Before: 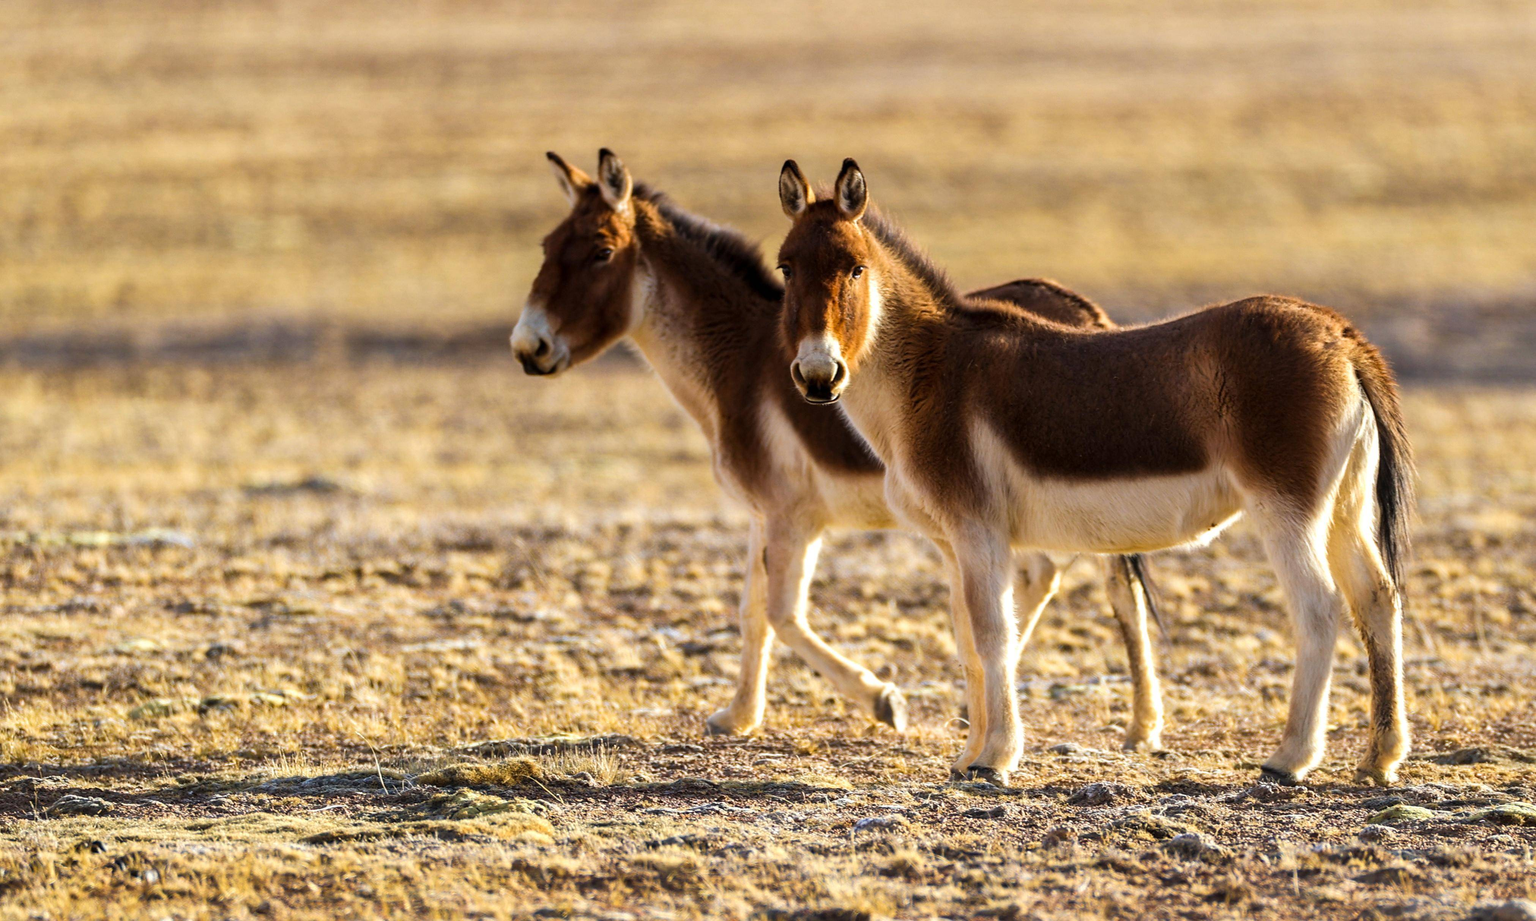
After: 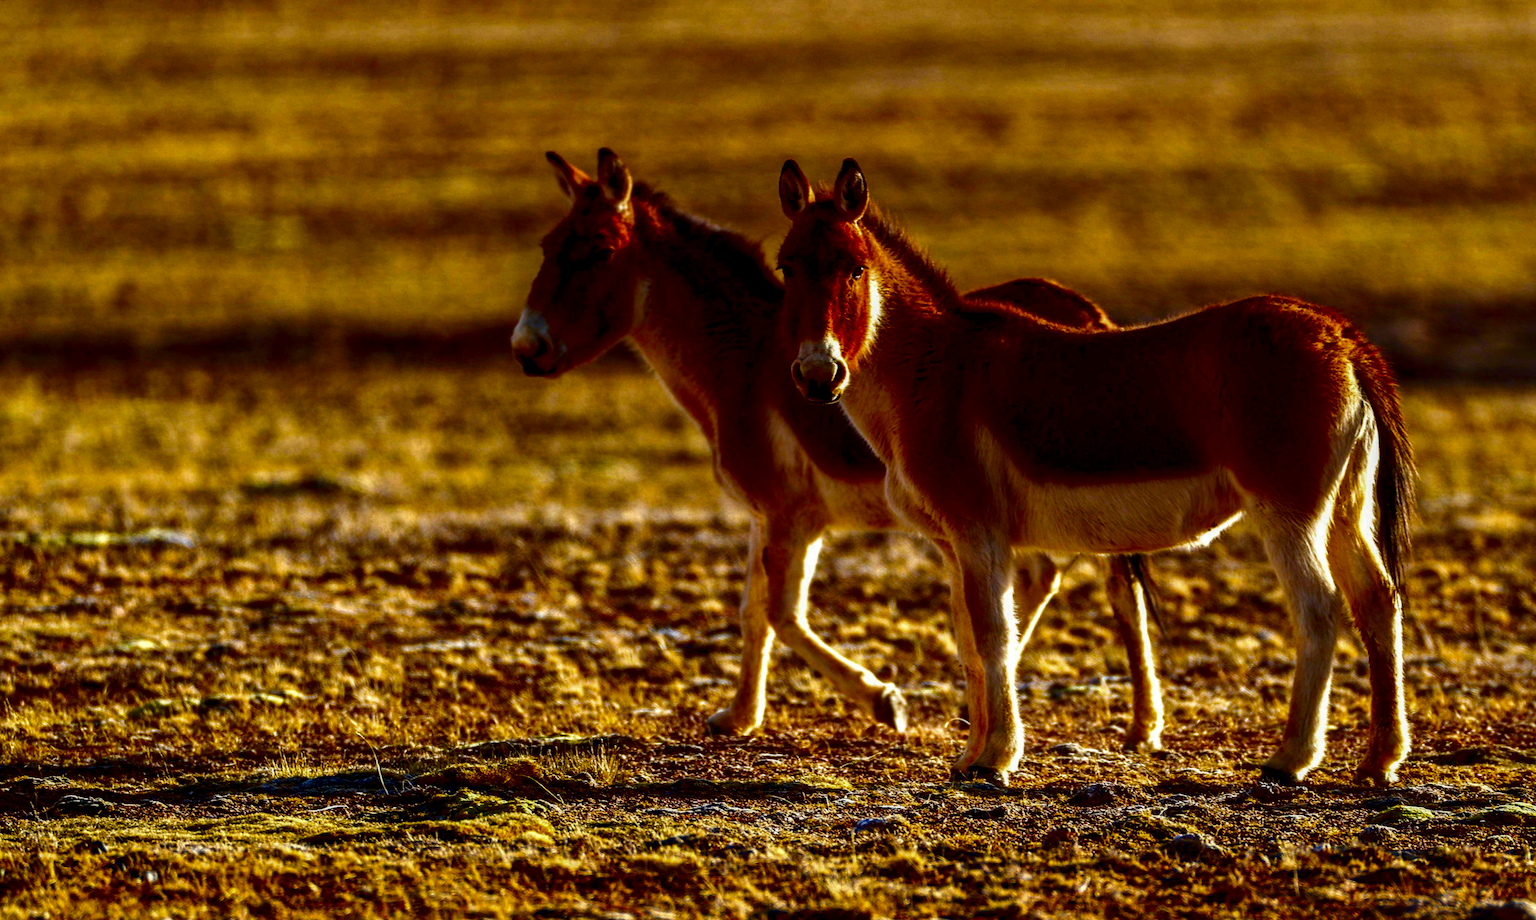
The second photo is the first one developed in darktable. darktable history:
local contrast: detail 130%
color calibration: illuminant same as pipeline (D50), adaptation XYZ, x 0.346, y 0.357, temperature 5020.76 K
contrast brightness saturation: brightness -1, saturation 0.984
